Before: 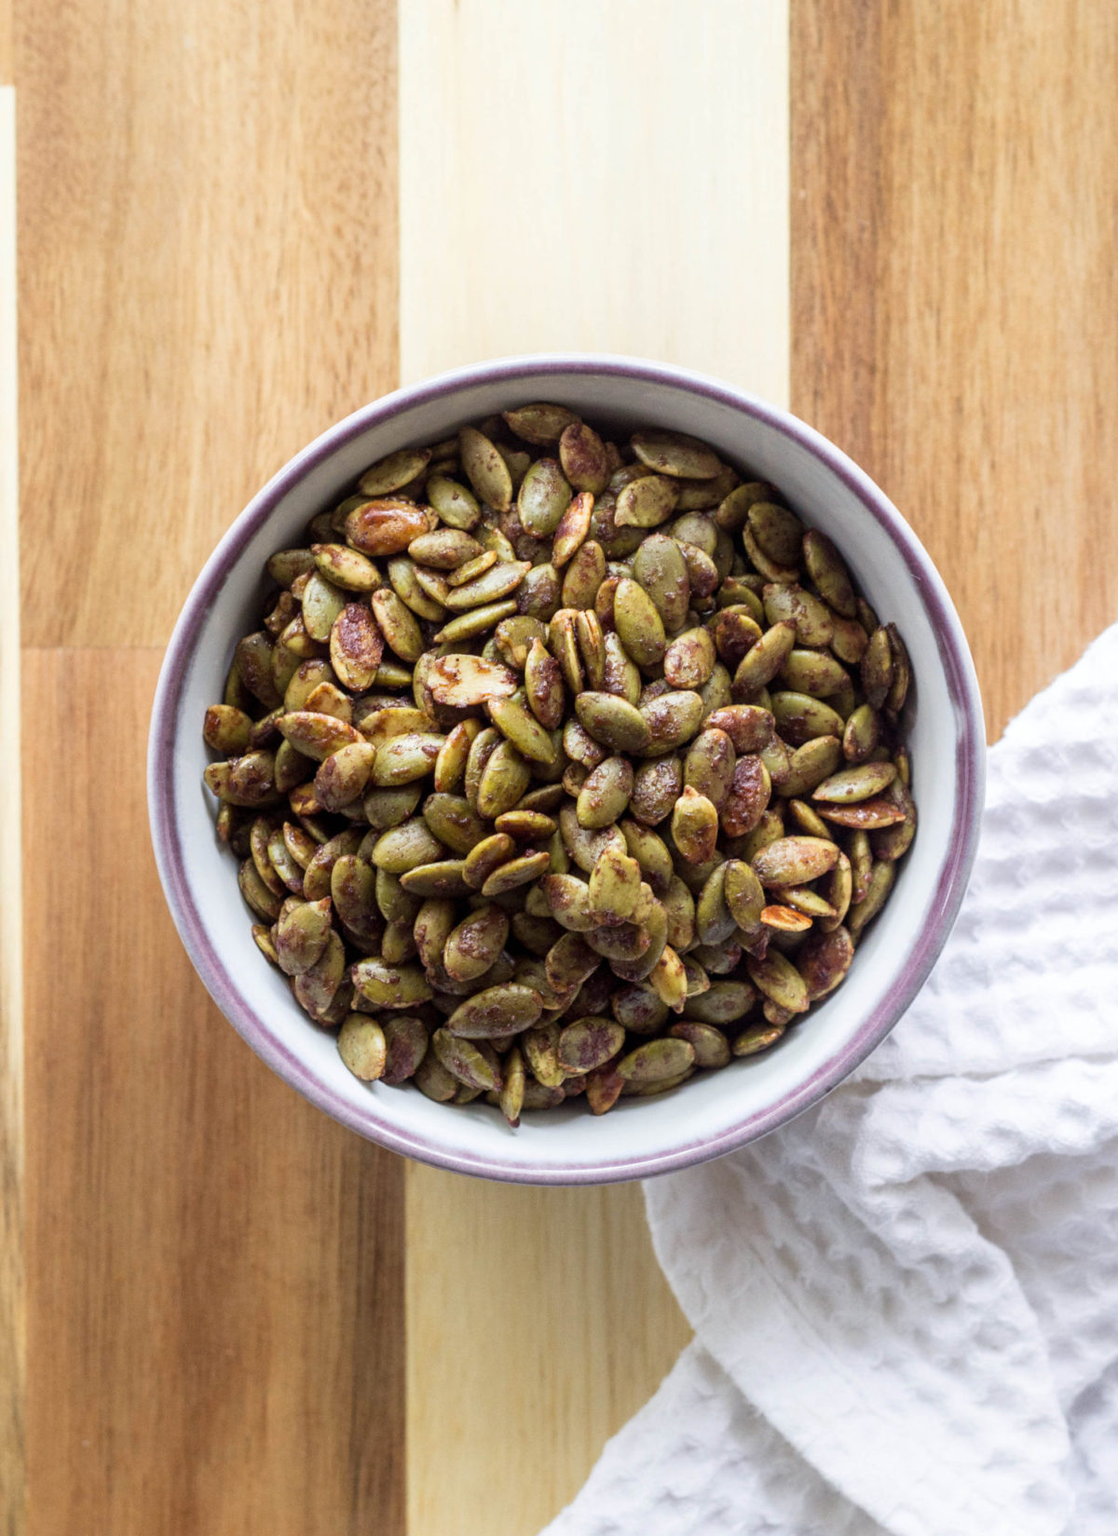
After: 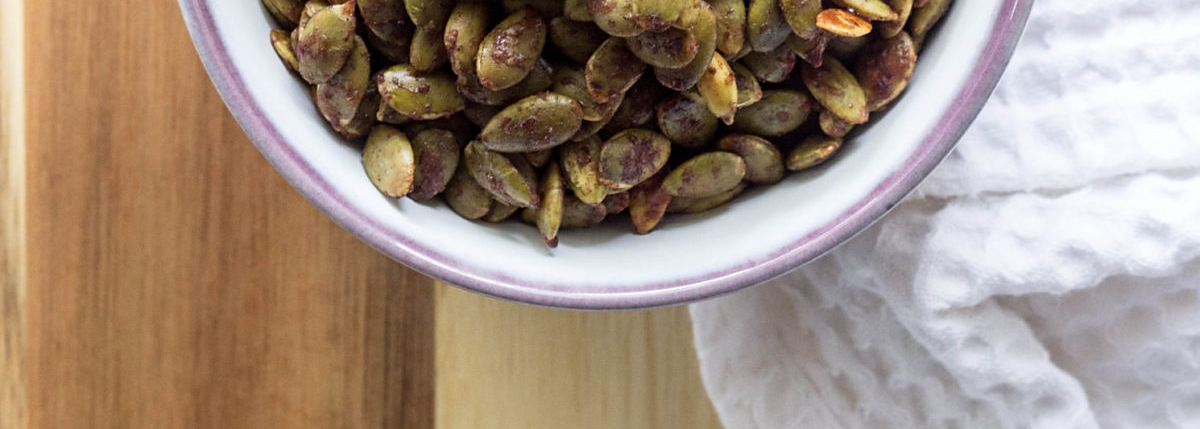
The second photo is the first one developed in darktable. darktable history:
sharpen: radius 1.469, amount 0.401, threshold 1.637
crop and rotate: top 58.496%, bottom 15.461%
